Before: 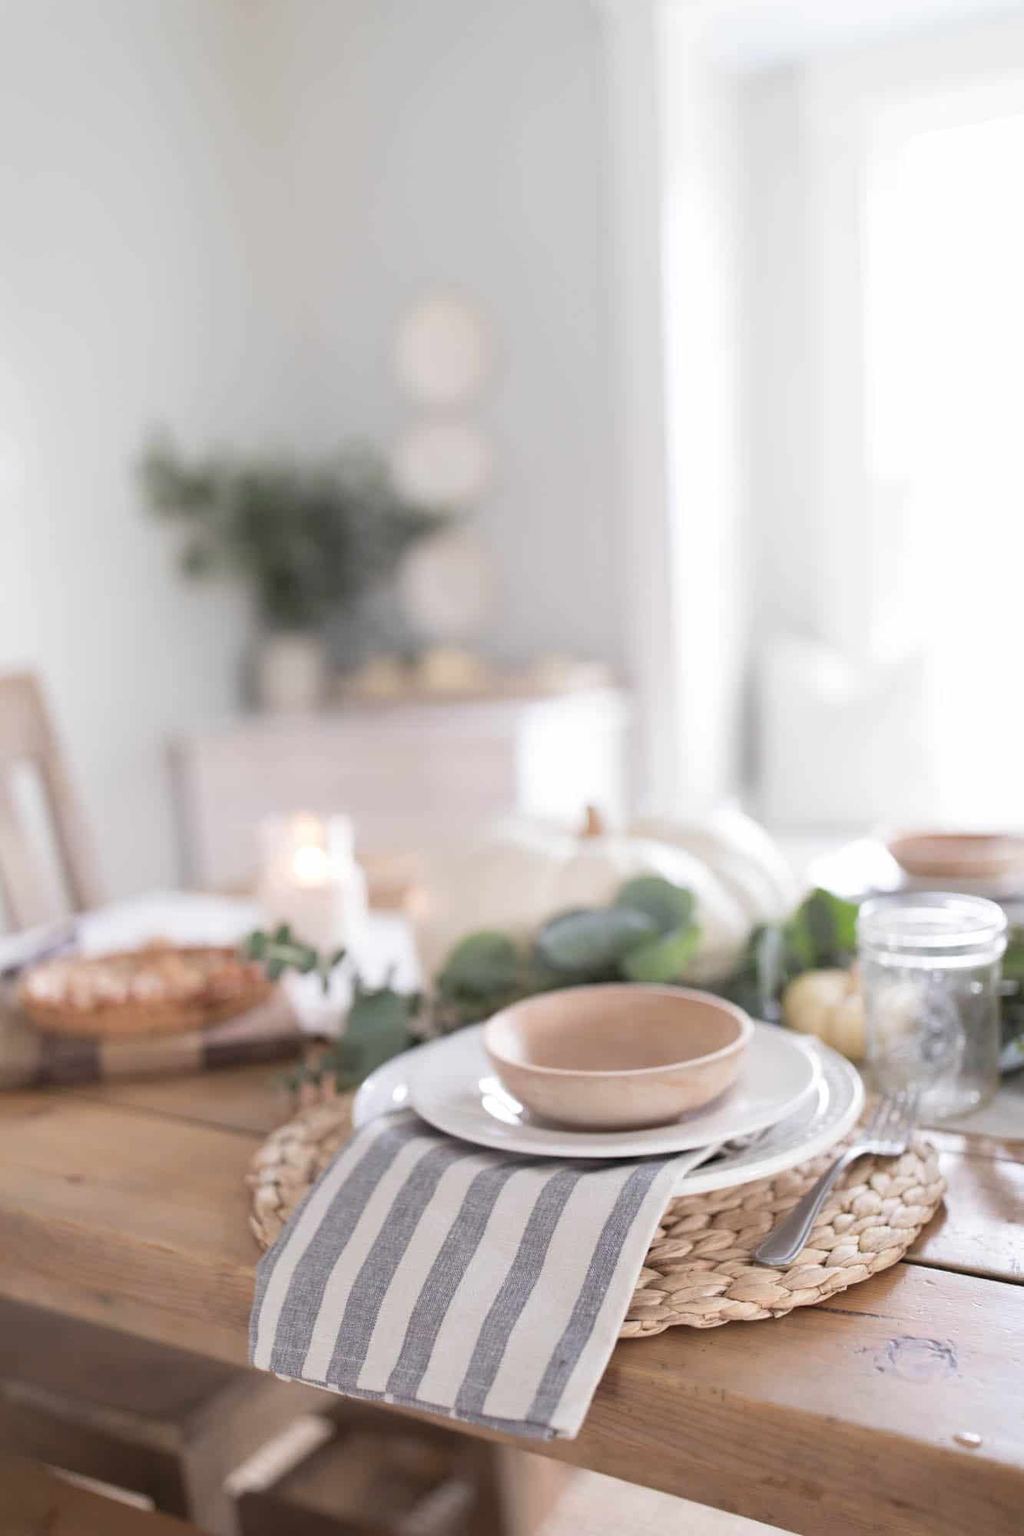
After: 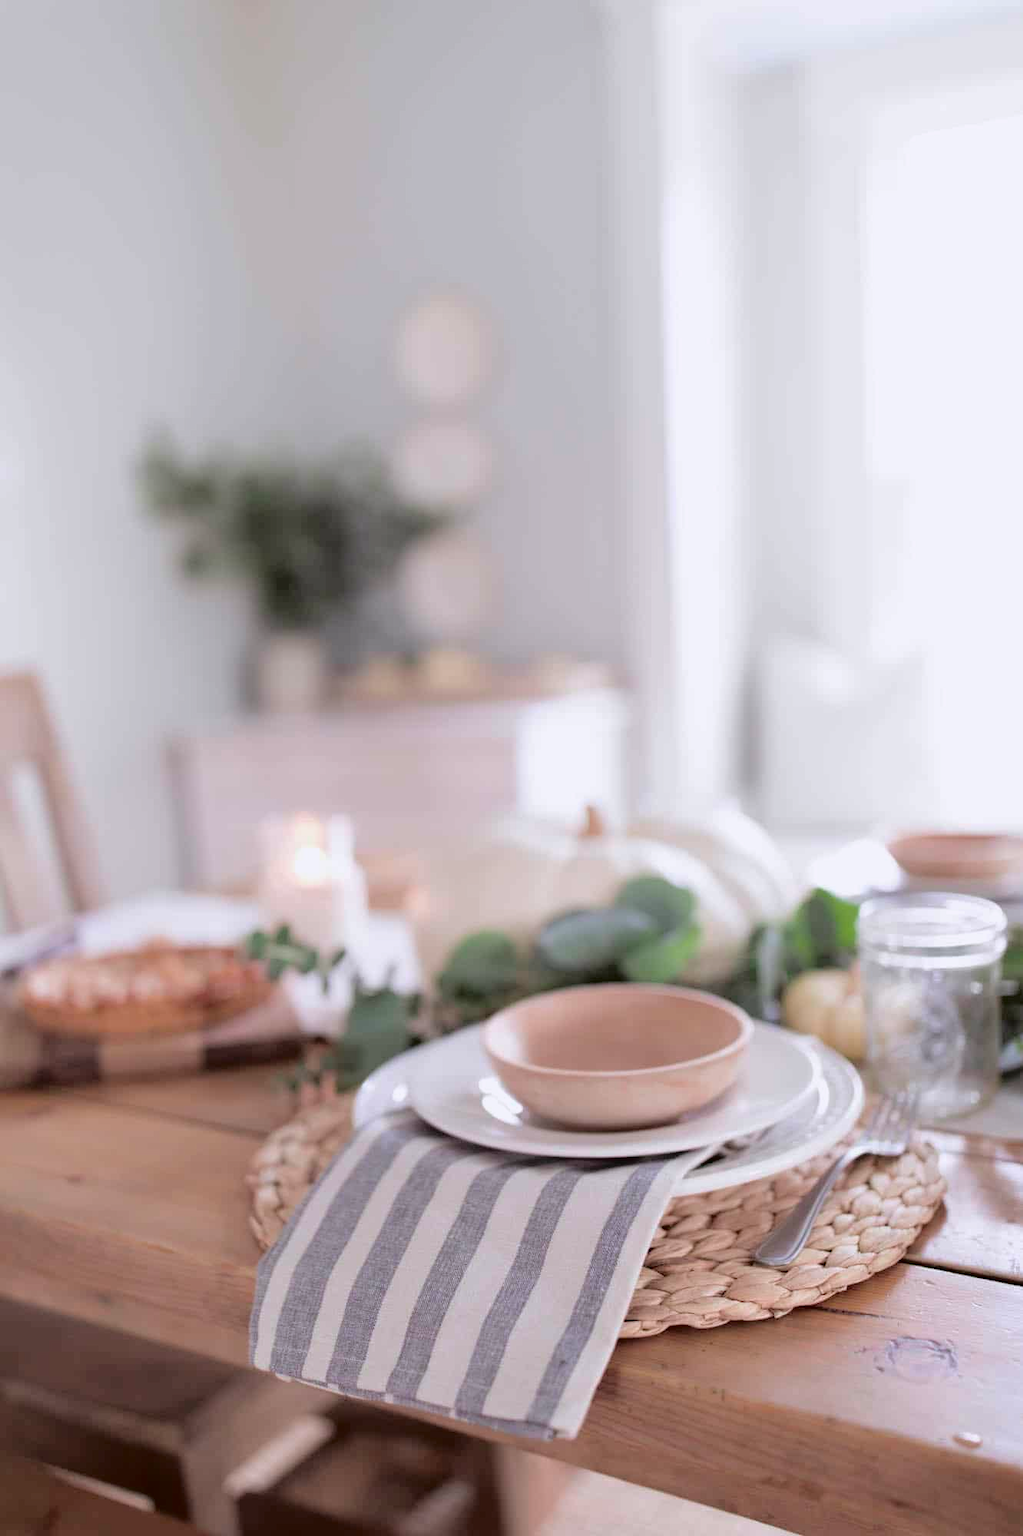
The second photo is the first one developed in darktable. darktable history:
base curve: curves: ch0 [(0, 0) (0.989, 0.992)], preserve colors none
tone curve: curves: ch0 [(0, 0.013) (0.181, 0.074) (0.337, 0.304) (0.498, 0.485) (0.78, 0.742) (0.993, 0.954)]; ch1 [(0, 0) (0.294, 0.184) (0.359, 0.34) (0.362, 0.35) (0.43, 0.41) (0.469, 0.463) (0.495, 0.502) (0.54, 0.563) (0.612, 0.641) (1, 1)]; ch2 [(0, 0) (0.44, 0.437) (0.495, 0.502) (0.524, 0.534) (0.557, 0.56) (0.634, 0.654) (0.728, 0.722) (1, 1)], color space Lab, independent channels, preserve colors none
white balance: red 0.976, blue 1.04
